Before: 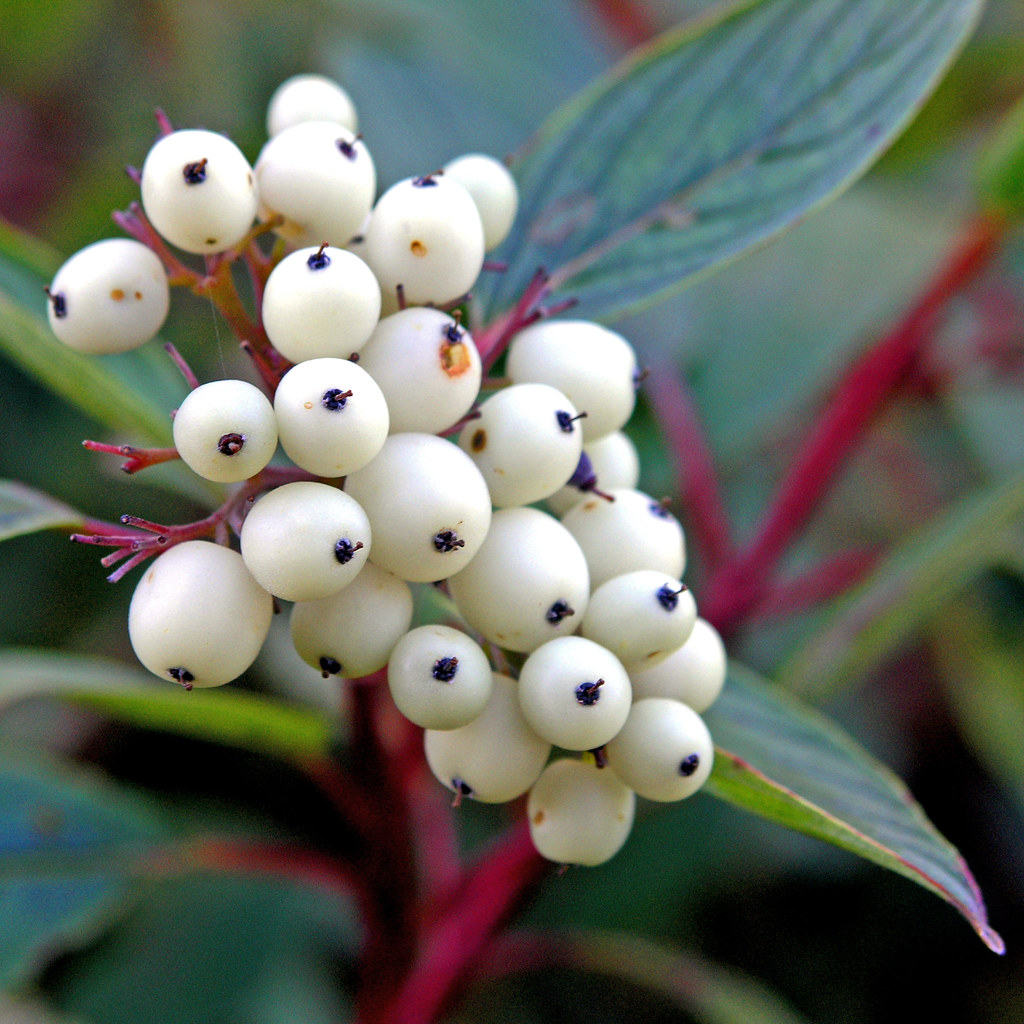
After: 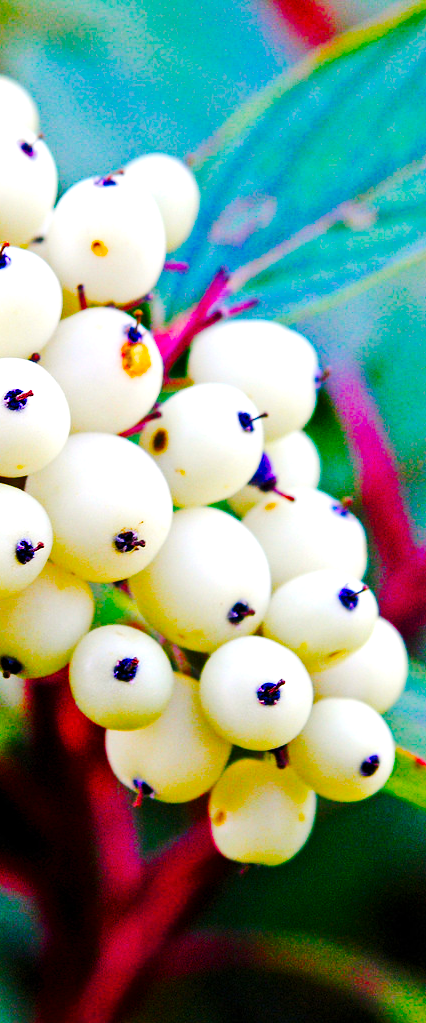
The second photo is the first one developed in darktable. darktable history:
color balance rgb: linear chroma grading › shadows 10%, linear chroma grading › highlights 10%, linear chroma grading › global chroma 15%, linear chroma grading › mid-tones 15%, perceptual saturation grading › global saturation 40%, perceptual saturation grading › highlights -25%, perceptual saturation grading › mid-tones 35%, perceptual saturation grading › shadows 35%, perceptual brilliance grading › global brilliance 11.29%, global vibrance 11.29%
crop: left 31.229%, right 27.105%
tone curve: curves: ch0 [(0, 0) (0.003, 0.002) (0.011, 0.008) (0.025, 0.017) (0.044, 0.027) (0.069, 0.037) (0.1, 0.052) (0.136, 0.074) (0.177, 0.11) (0.224, 0.155) (0.277, 0.237) (0.335, 0.34) (0.399, 0.467) (0.468, 0.584) (0.543, 0.683) (0.623, 0.762) (0.709, 0.827) (0.801, 0.888) (0.898, 0.947) (1, 1)], preserve colors none
